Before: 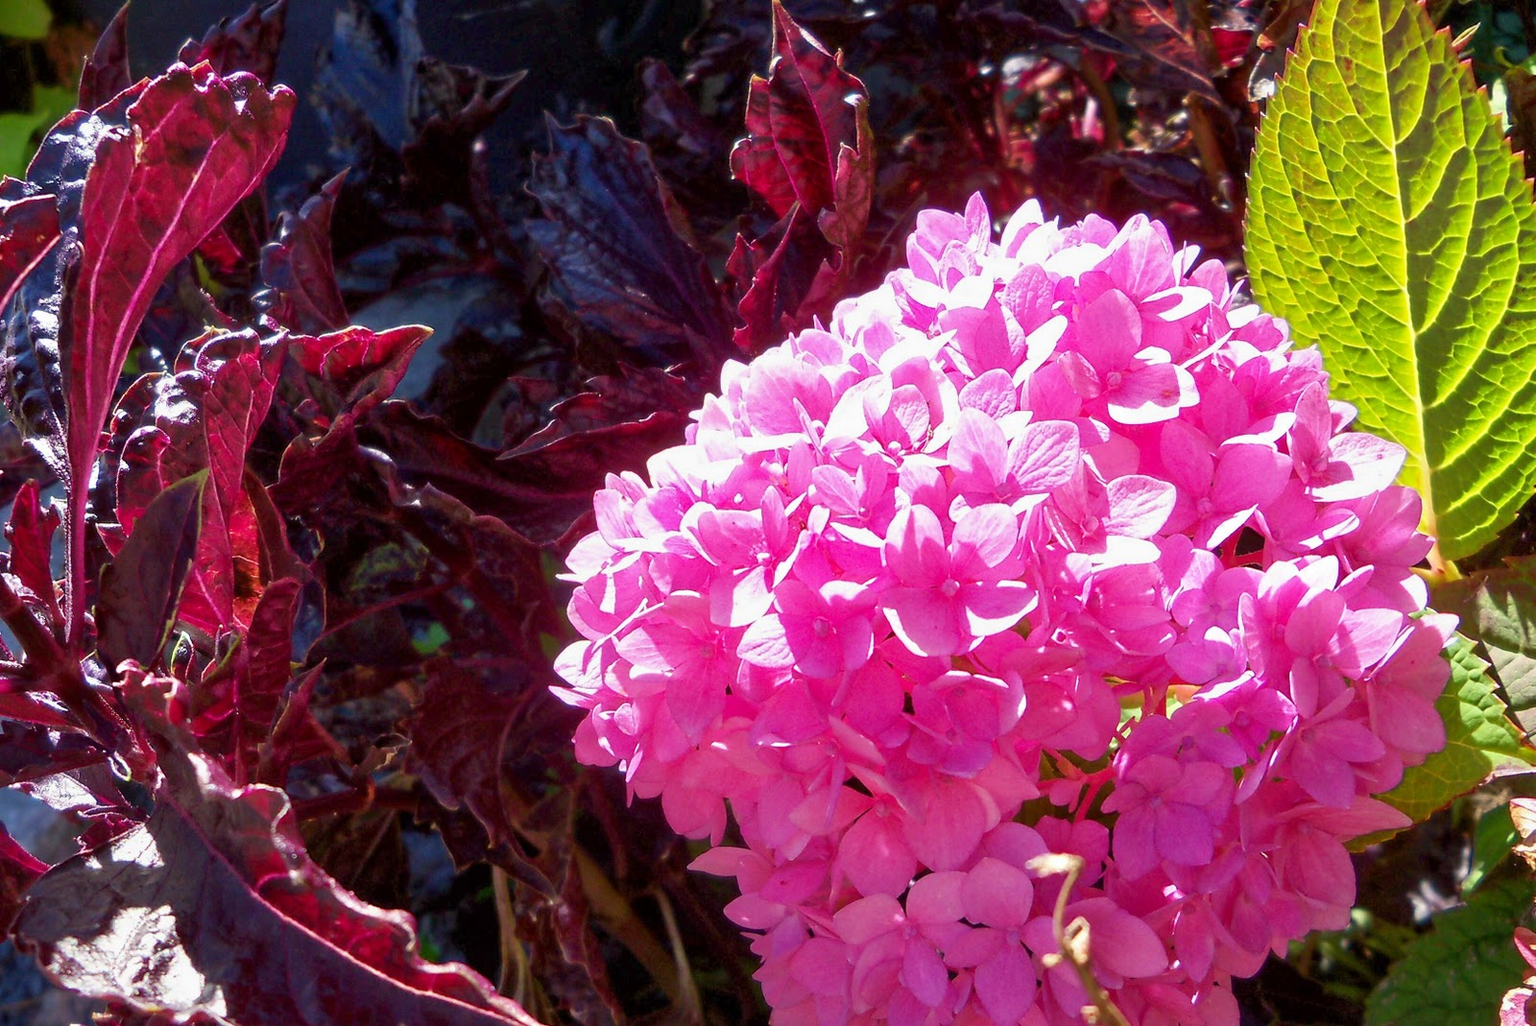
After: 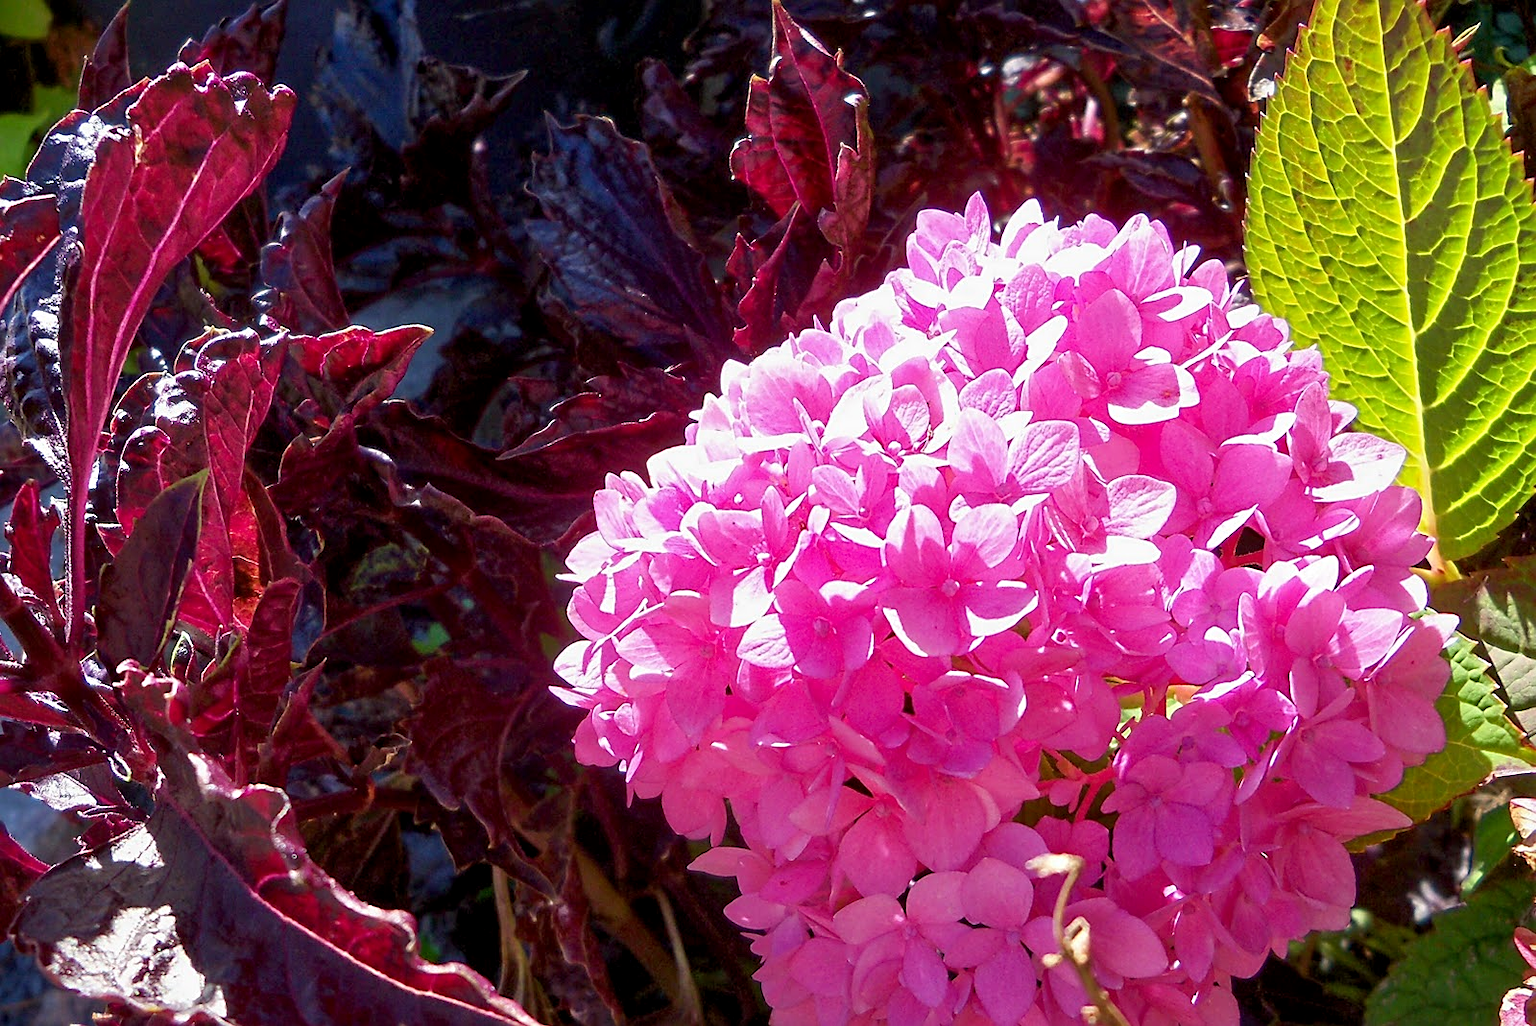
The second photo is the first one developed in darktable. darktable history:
exposure: black level correction 0.002, compensate exposure bias true, compensate highlight preservation false
sharpen: on, module defaults
